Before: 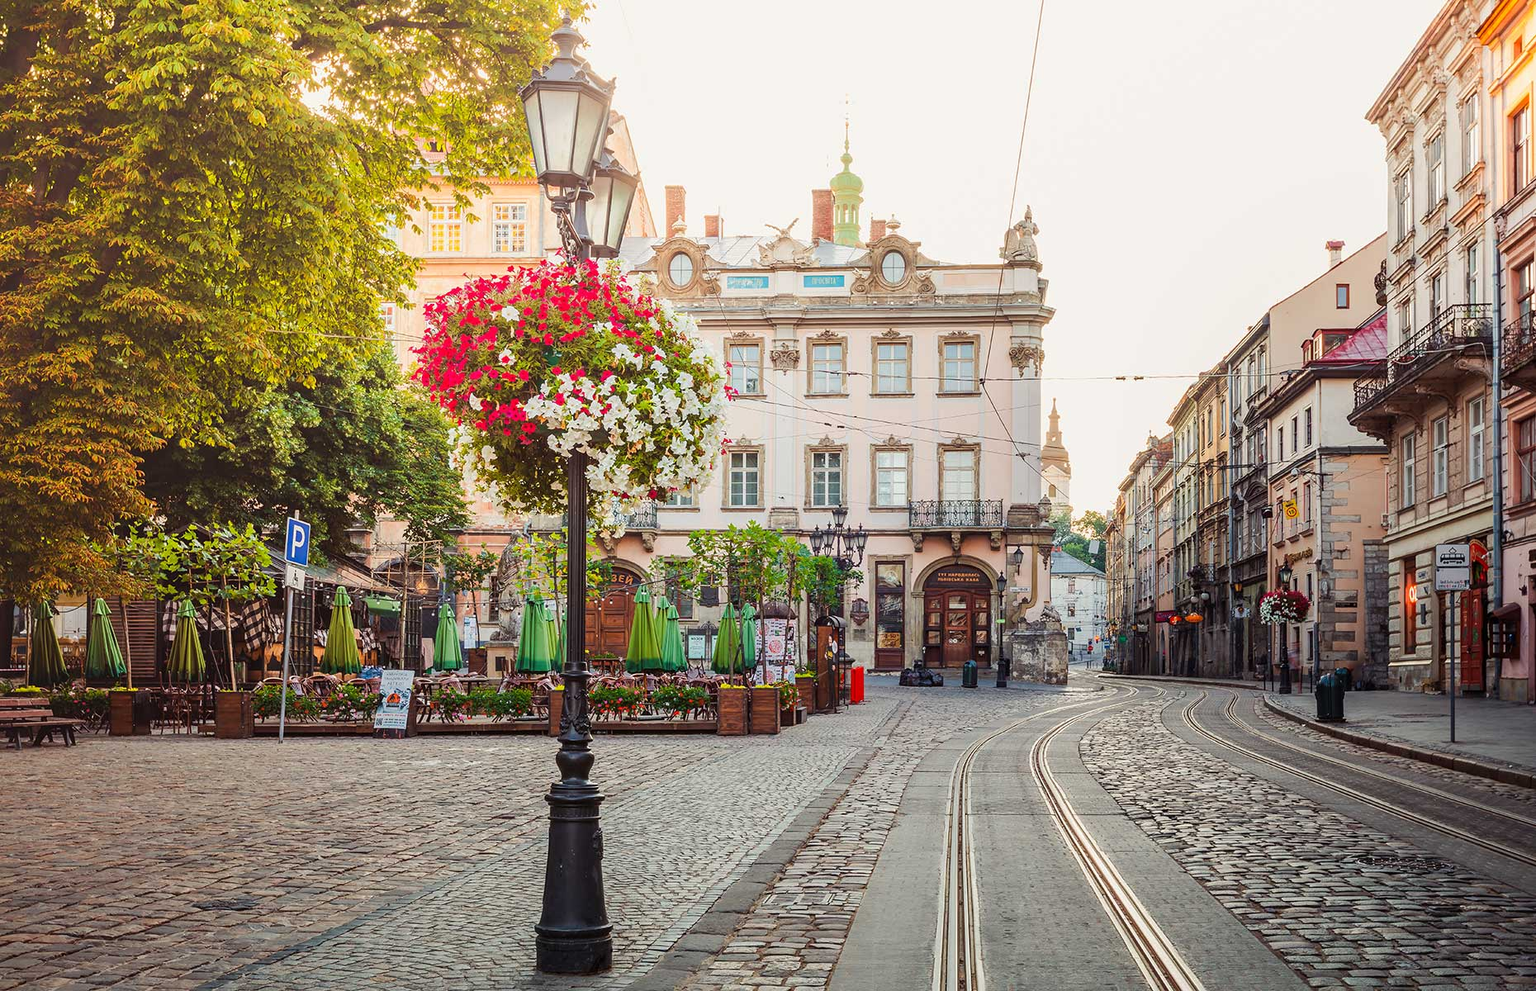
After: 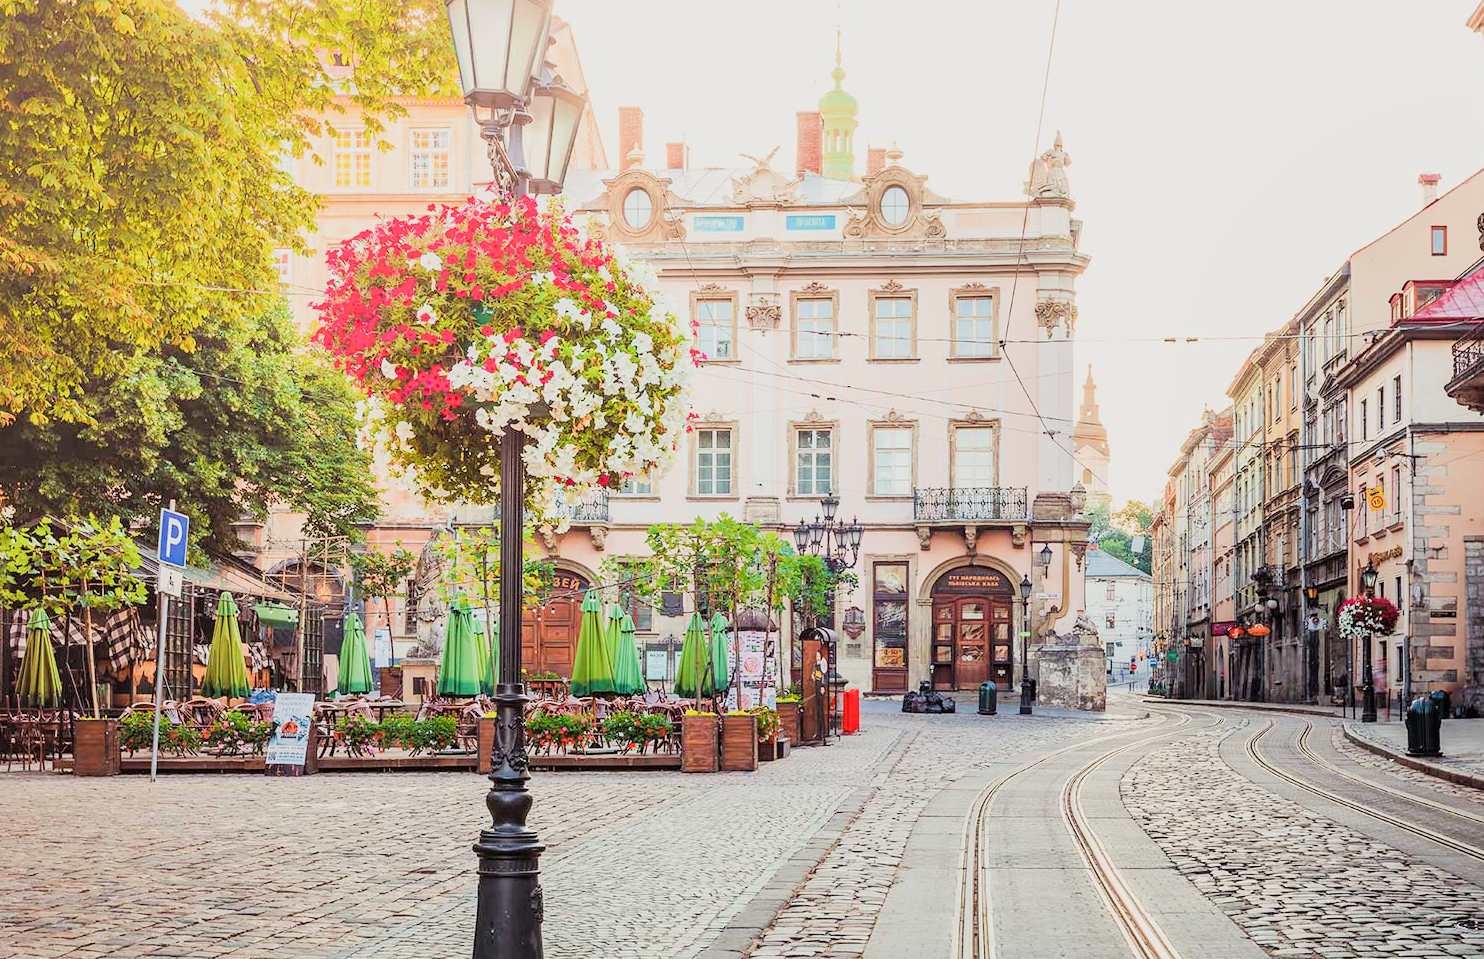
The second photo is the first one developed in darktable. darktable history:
filmic rgb: middle gray luminance 29.87%, black relative exposure -9 EV, white relative exposure 6.99 EV, threshold 5.98 EV, target black luminance 0%, hardness 2.98, latitude 2.53%, contrast 0.961, highlights saturation mix 4.97%, shadows ↔ highlights balance 11.75%, enable highlight reconstruction true
exposure: black level correction 0, exposure 1.362 EV, compensate exposure bias true, compensate highlight preservation false
crop and rotate: left 10.08%, top 9.854%, right 10.106%, bottom 10.202%
